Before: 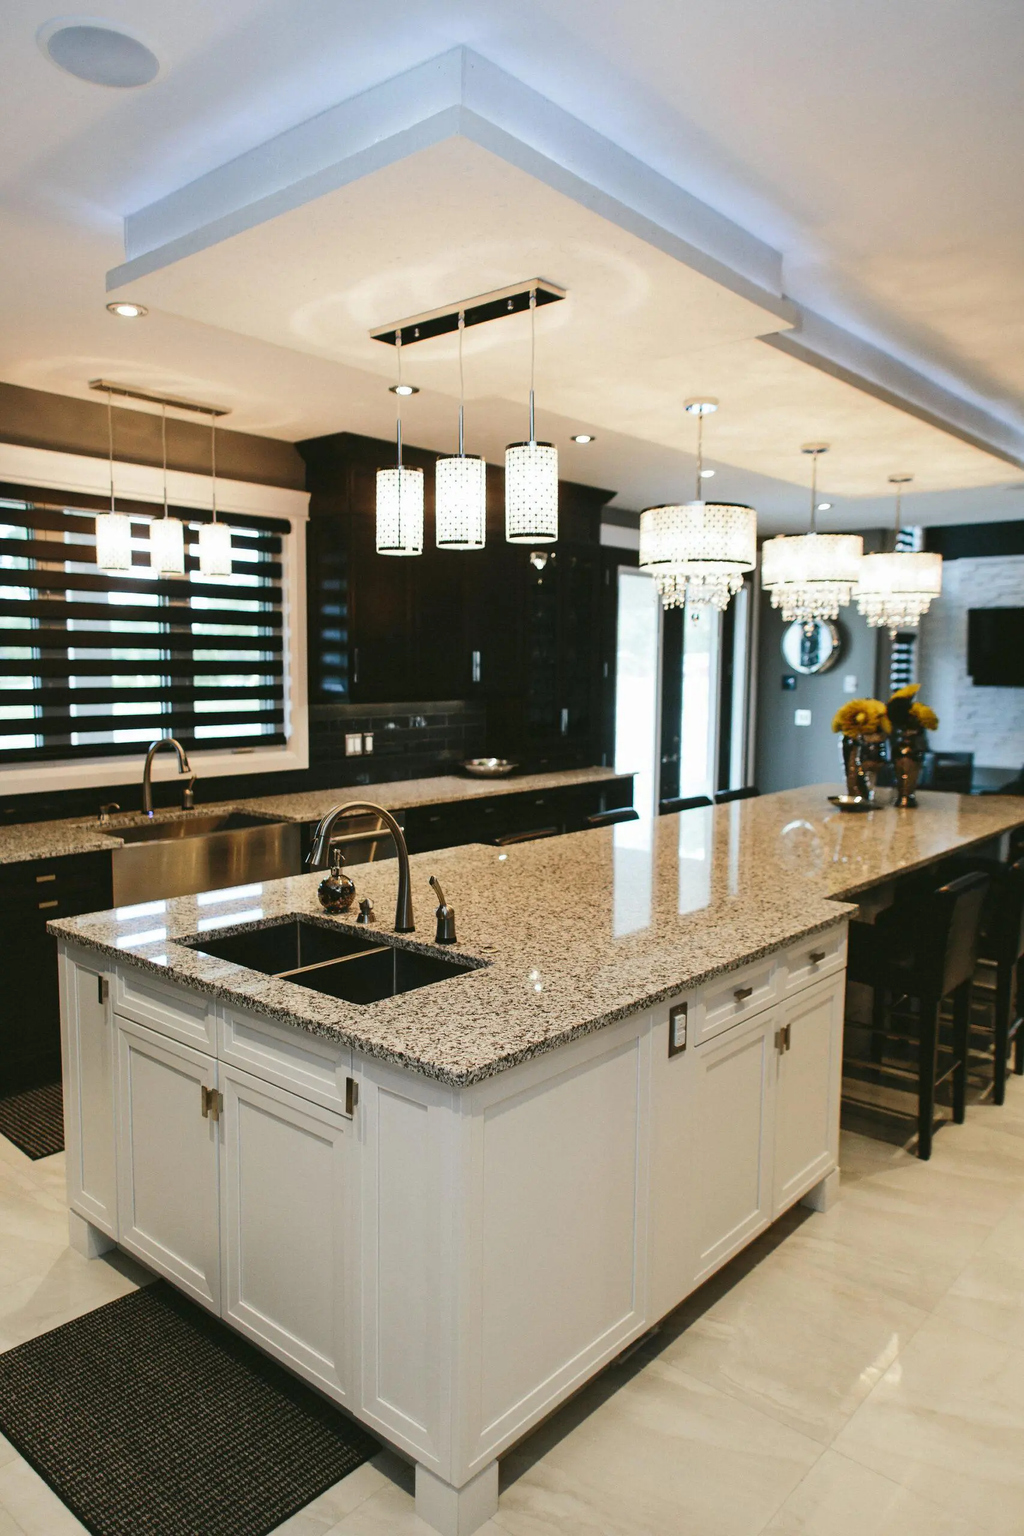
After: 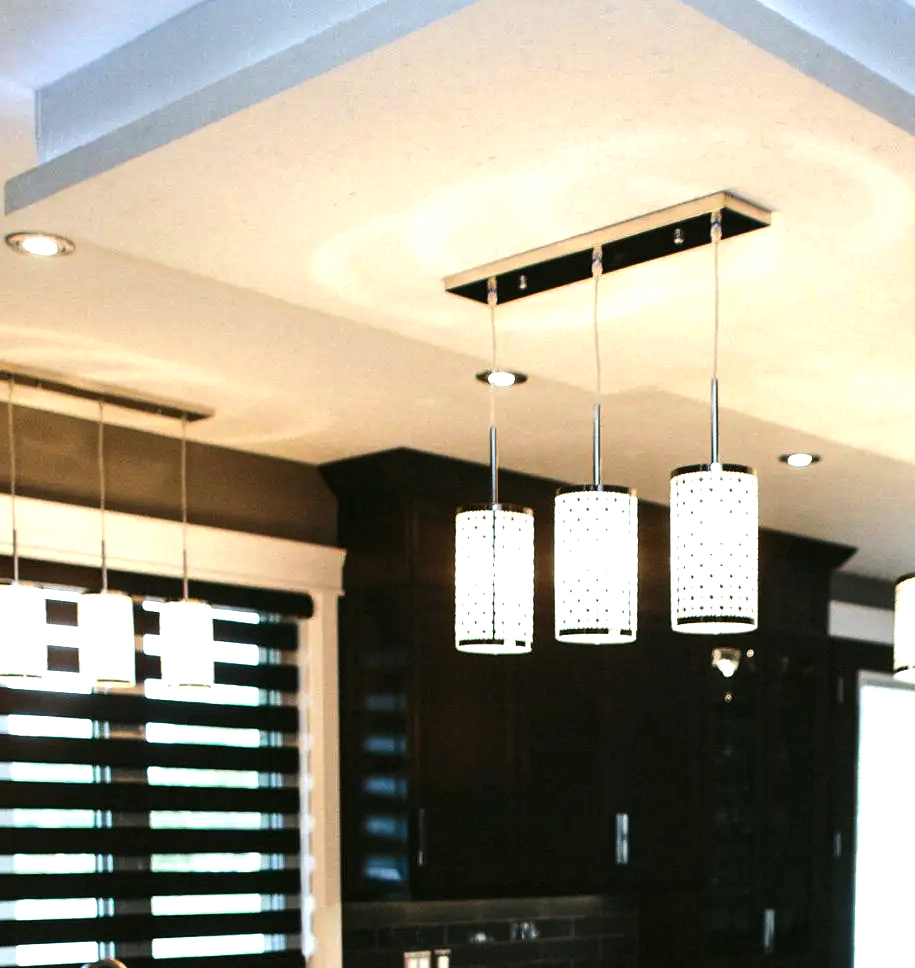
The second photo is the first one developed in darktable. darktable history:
local contrast: highlights 100%, shadows 100%, detail 120%, midtone range 0.2
color balance rgb: perceptual brilliance grading › highlights 14.29%, perceptual brilliance grading › mid-tones -5.92%, perceptual brilliance grading › shadows -26.83%, global vibrance 31.18%
crop: left 10.121%, top 10.631%, right 36.218%, bottom 51.526%
